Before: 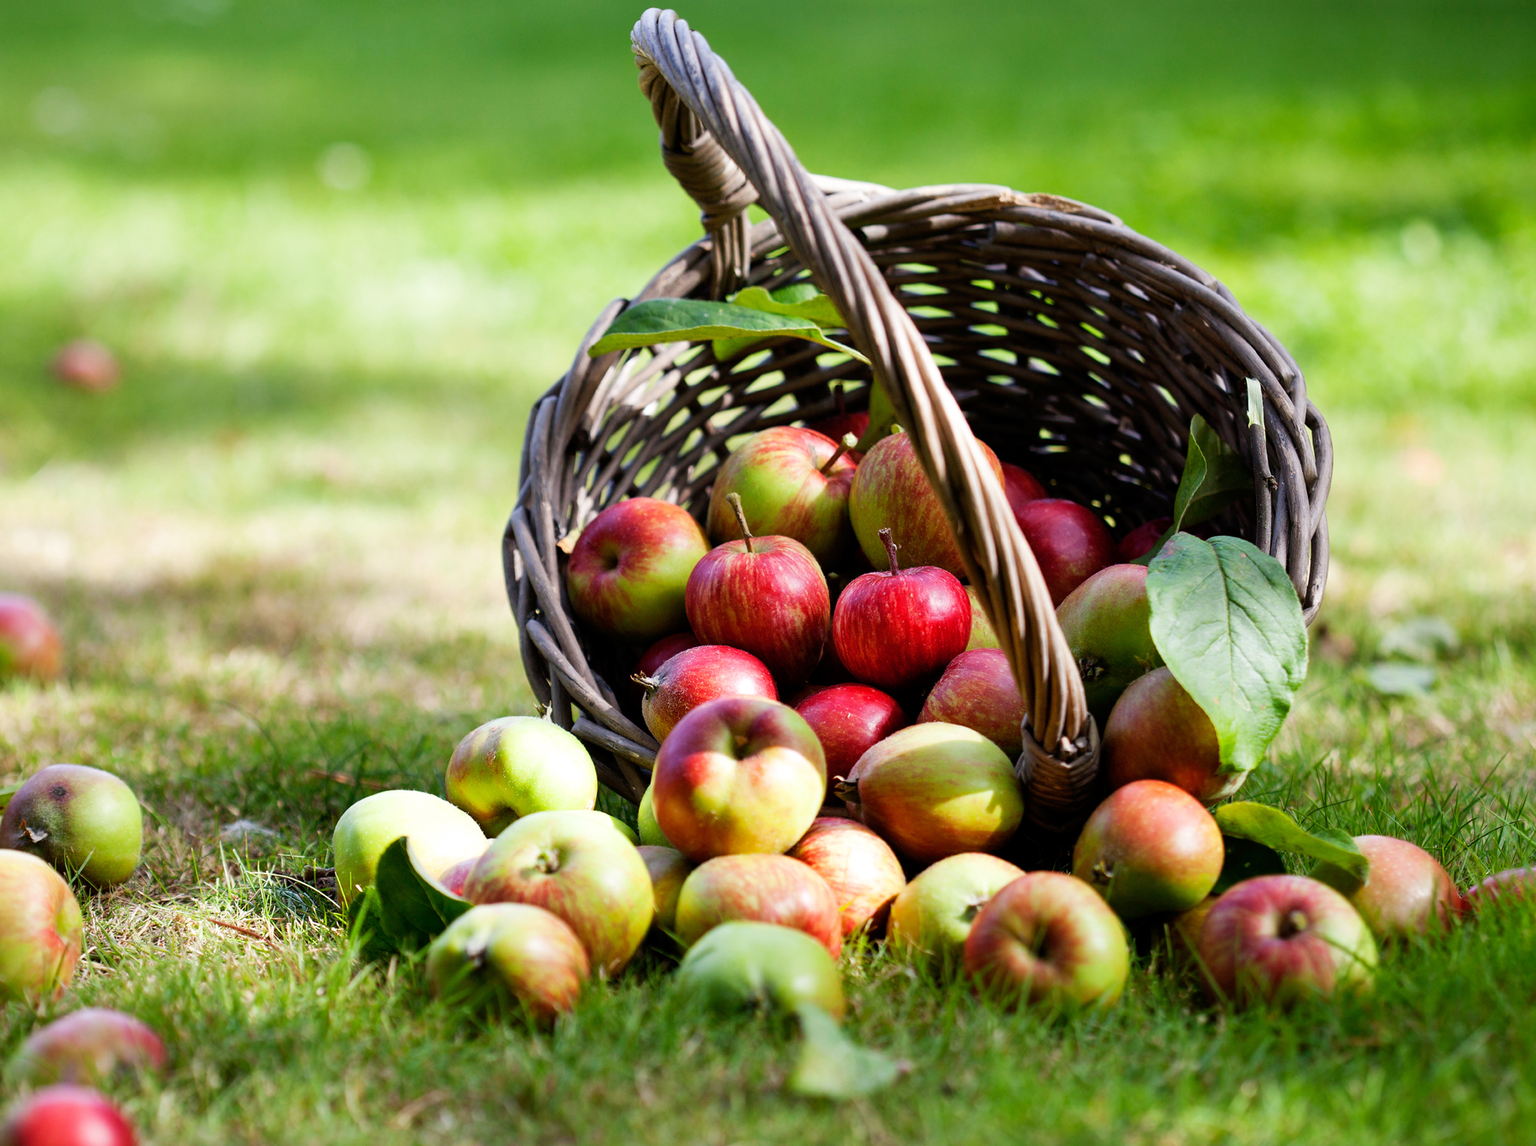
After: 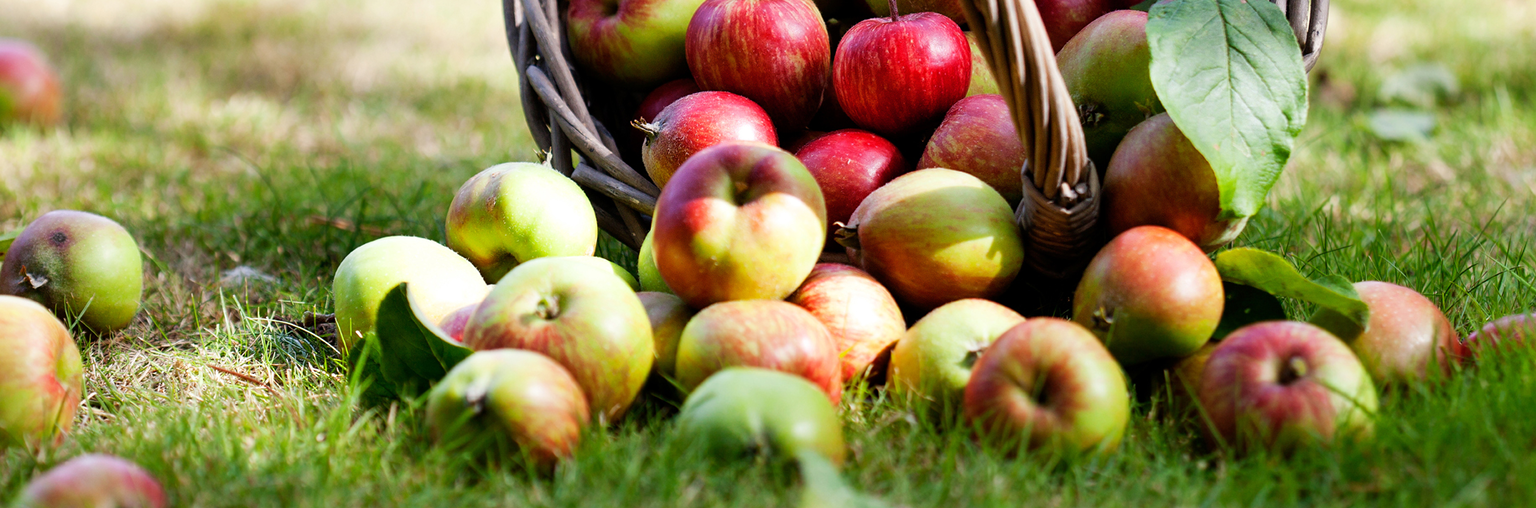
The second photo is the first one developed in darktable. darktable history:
crop and rotate: top 48.409%, bottom 7.204%
